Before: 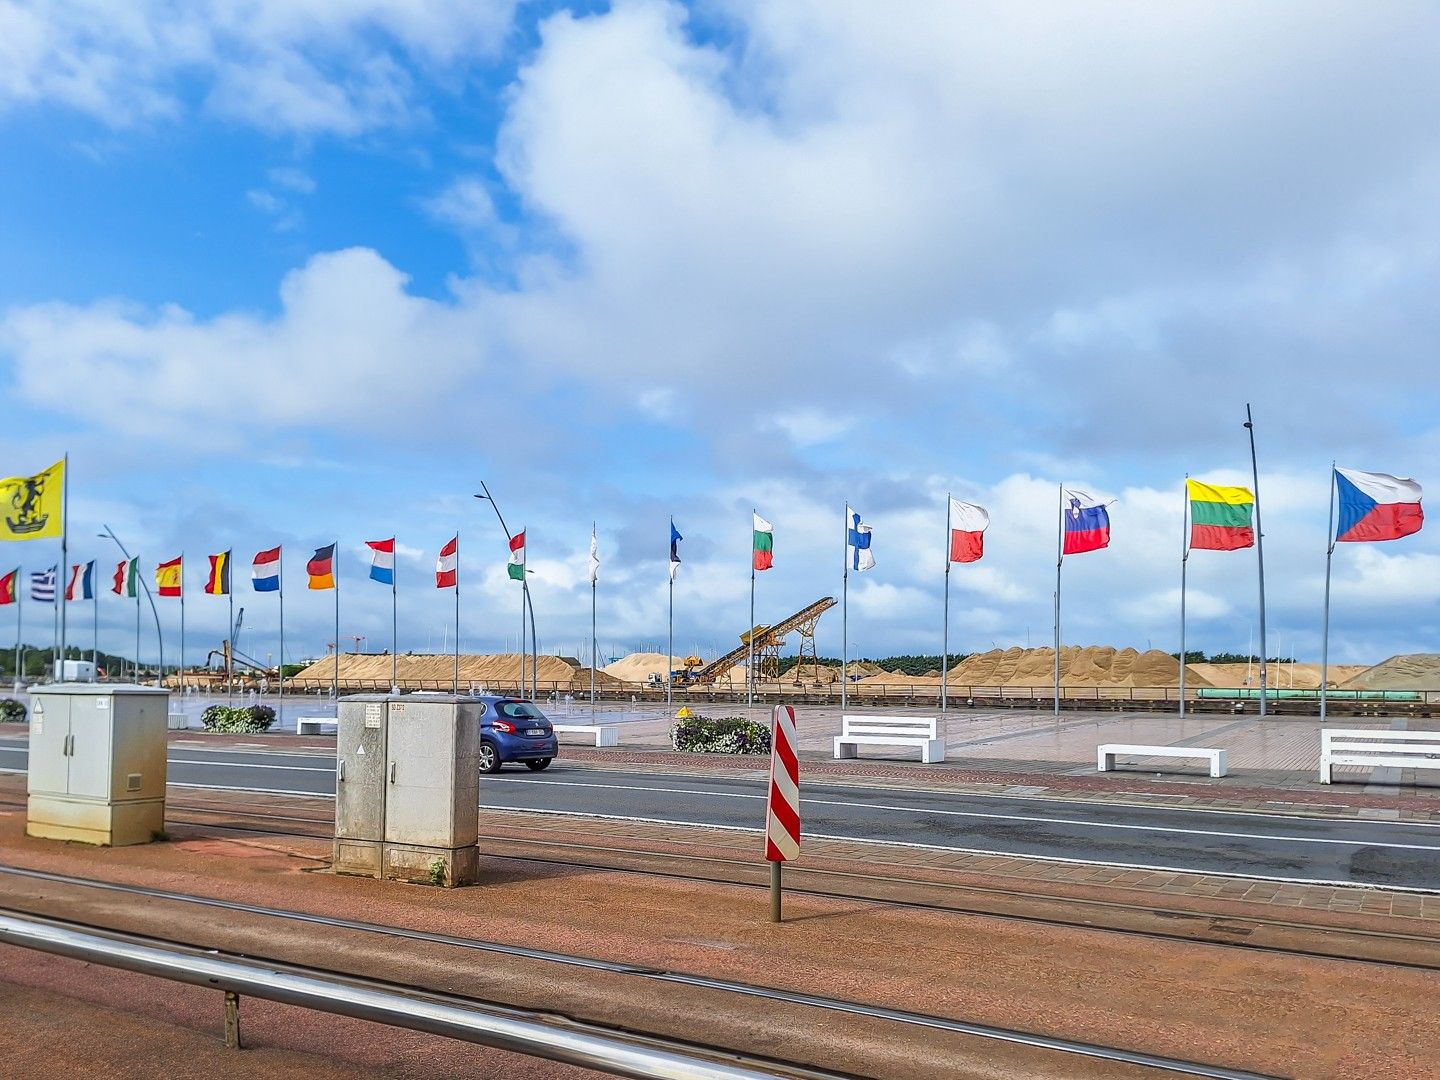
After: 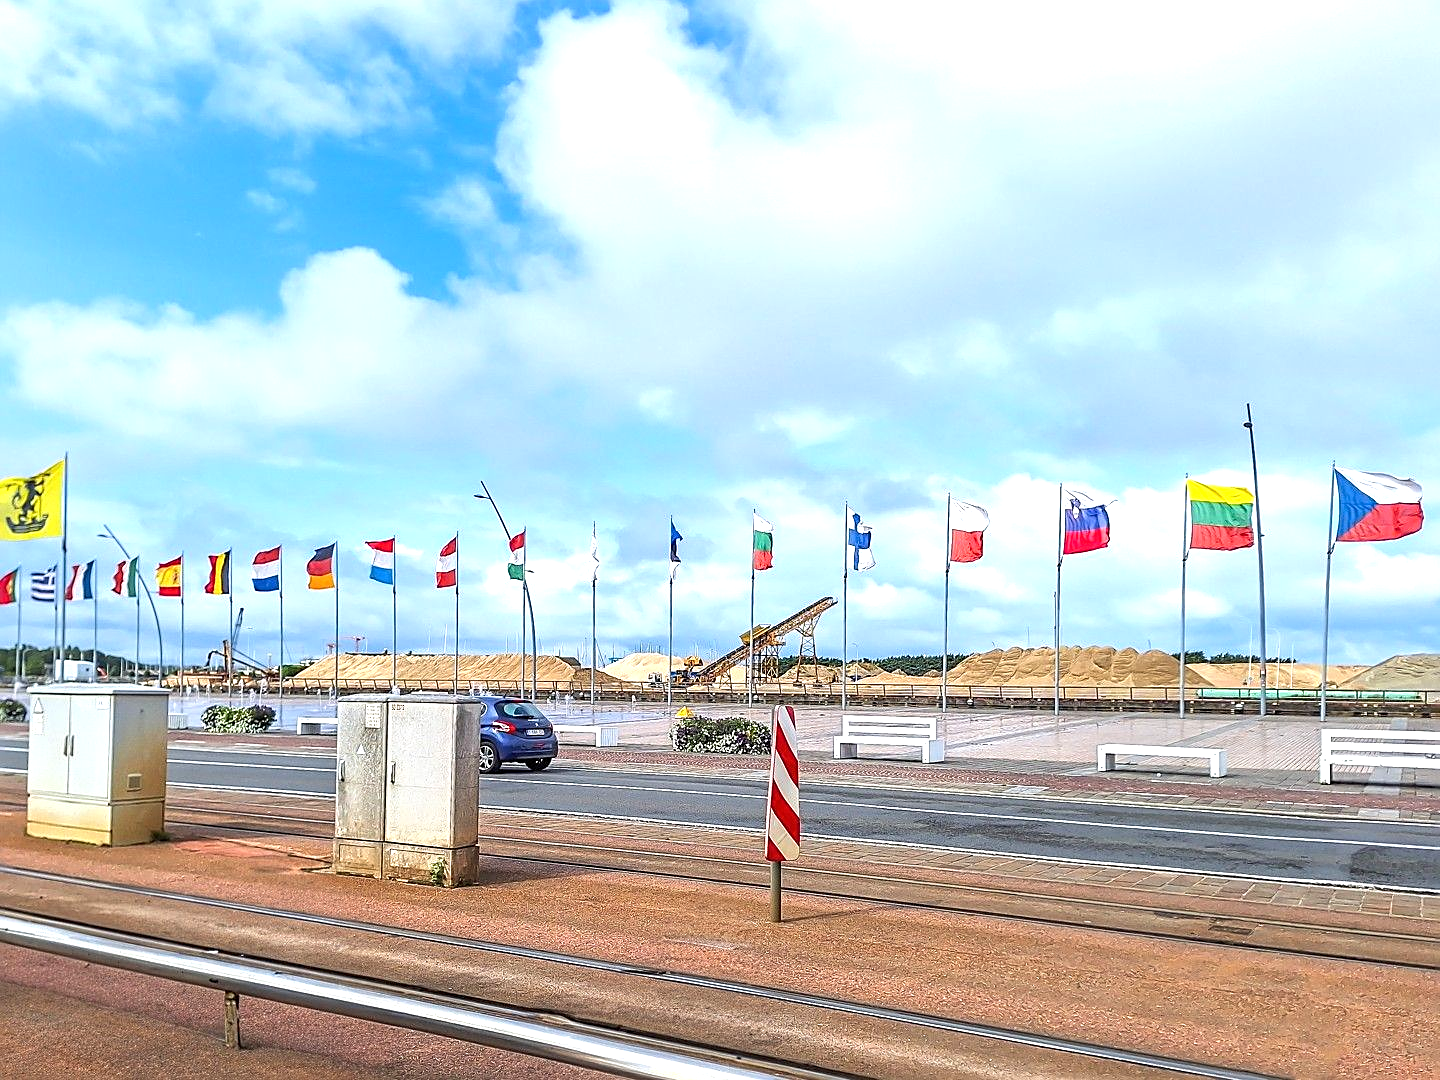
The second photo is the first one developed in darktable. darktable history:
sharpen: on, module defaults
exposure: black level correction 0, exposure 0.697 EV, compensate highlight preservation false
